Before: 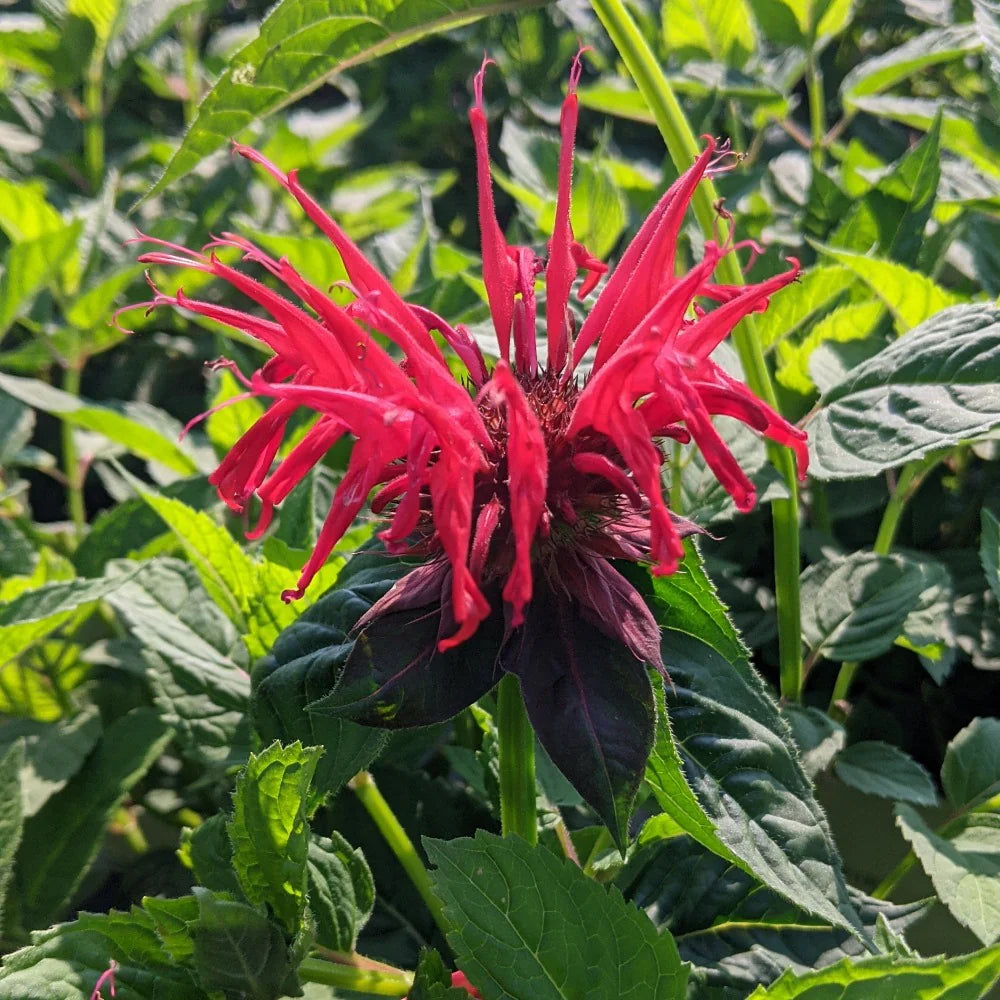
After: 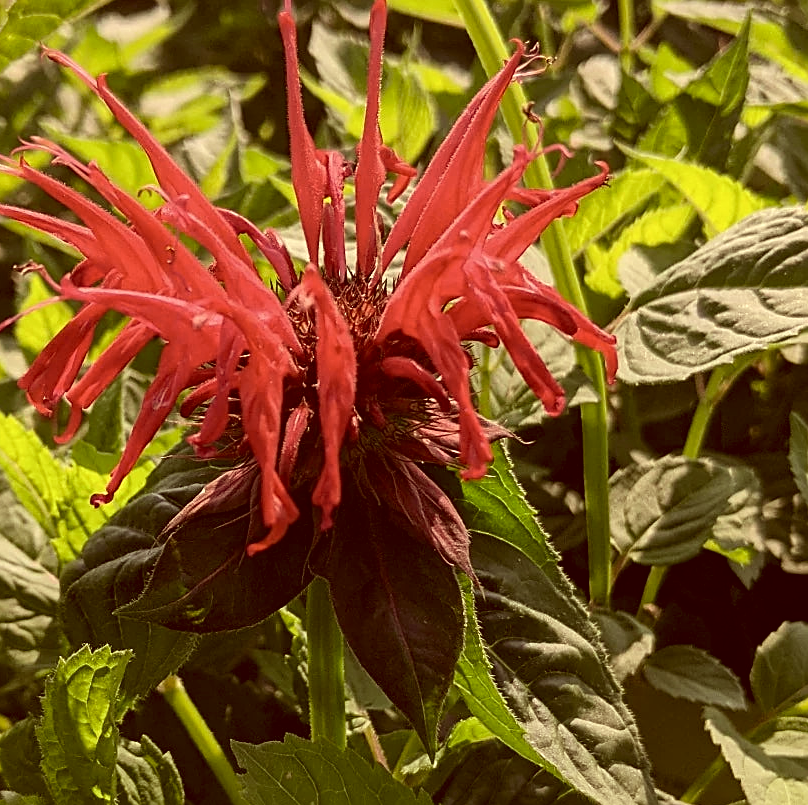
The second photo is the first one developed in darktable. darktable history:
color correction: highlights a* 0.973, highlights b* 24.34, shadows a* 16.02, shadows b* 24.88
contrast brightness saturation: contrast 0.102, saturation -0.291
crop: left 19.154%, top 9.628%, bottom 9.788%
sharpen: on, module defaults
